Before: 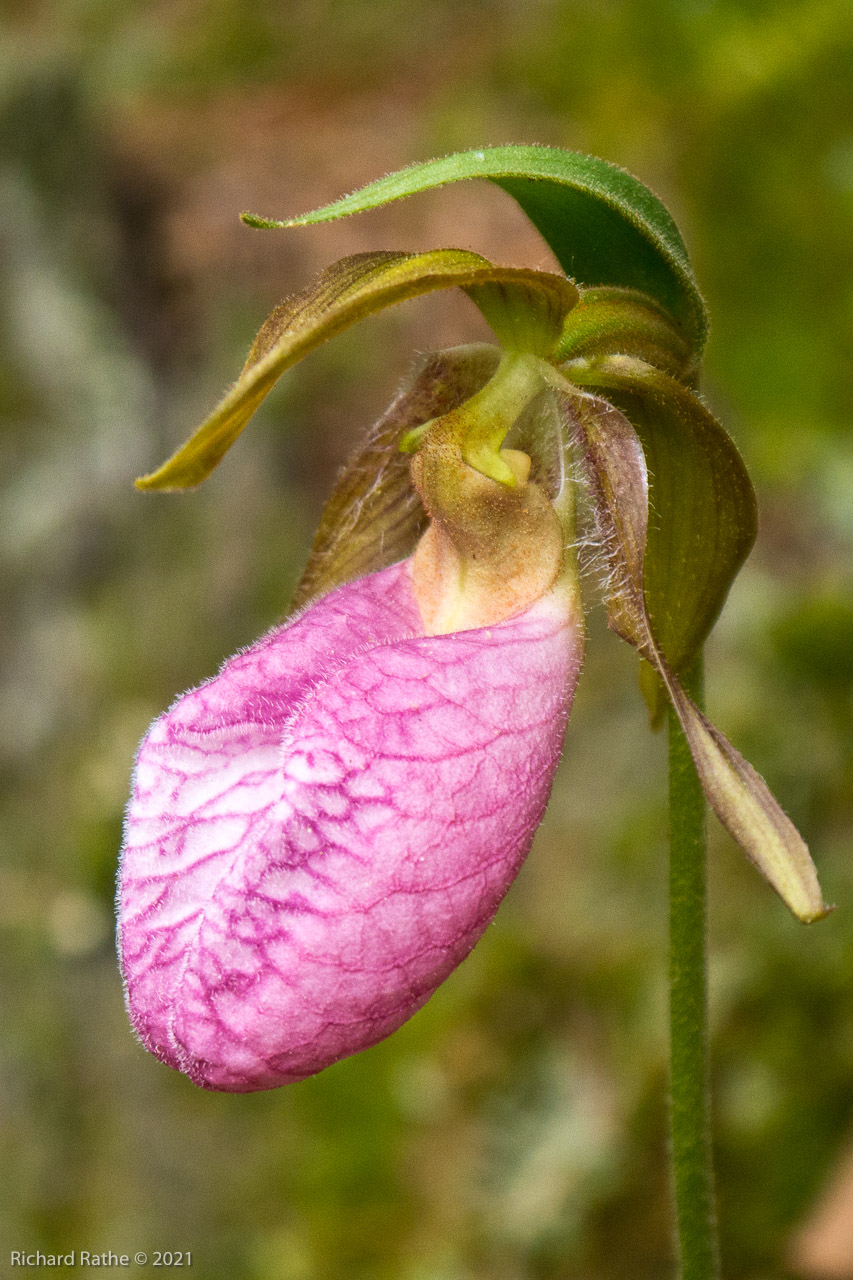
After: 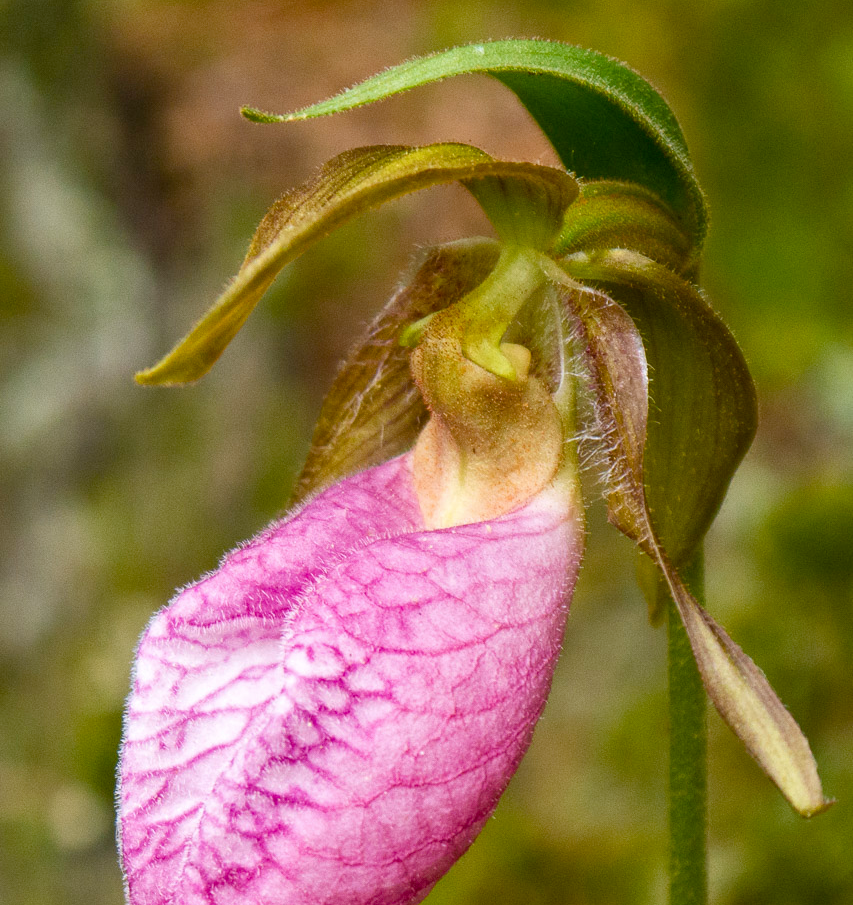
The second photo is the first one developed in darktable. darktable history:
crop and rotate: top 8.293%, bottom 20.996%
color balance rgb: perceptual saturation grading › global saturation 20%, perceptual saturation grading › highlights -25%, perceptual saturation grading › shadows 25%
shadows and highlights: radius 125.46, shadows 30.51, highlights -30.51, low approximation 0.01, soften with gaussian
